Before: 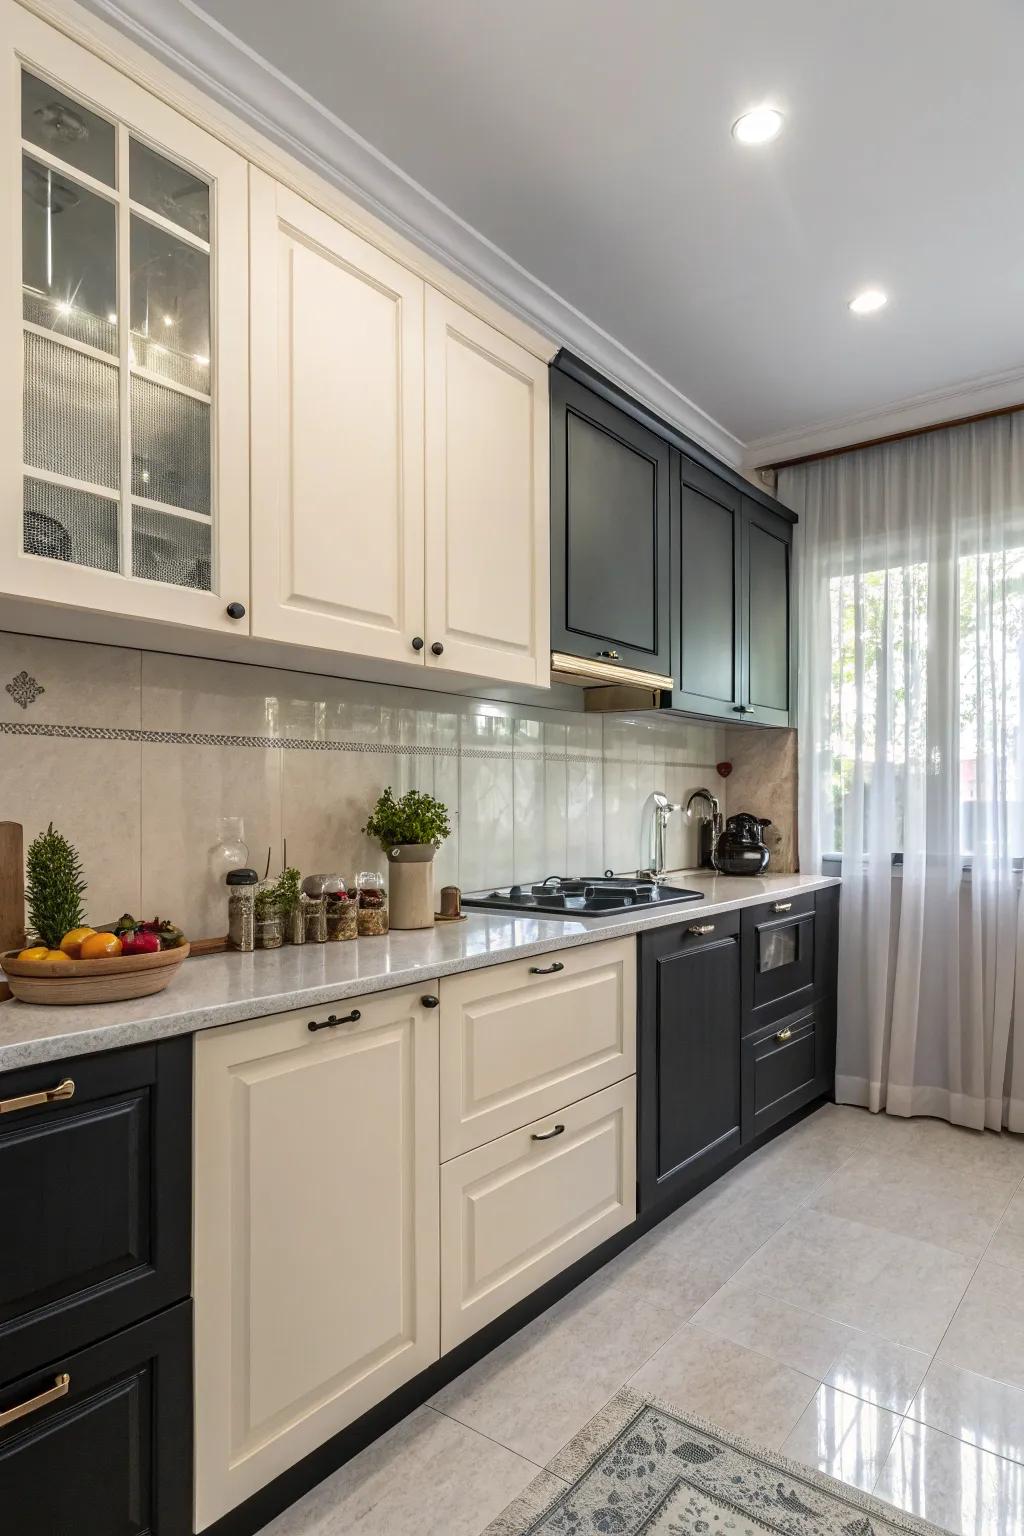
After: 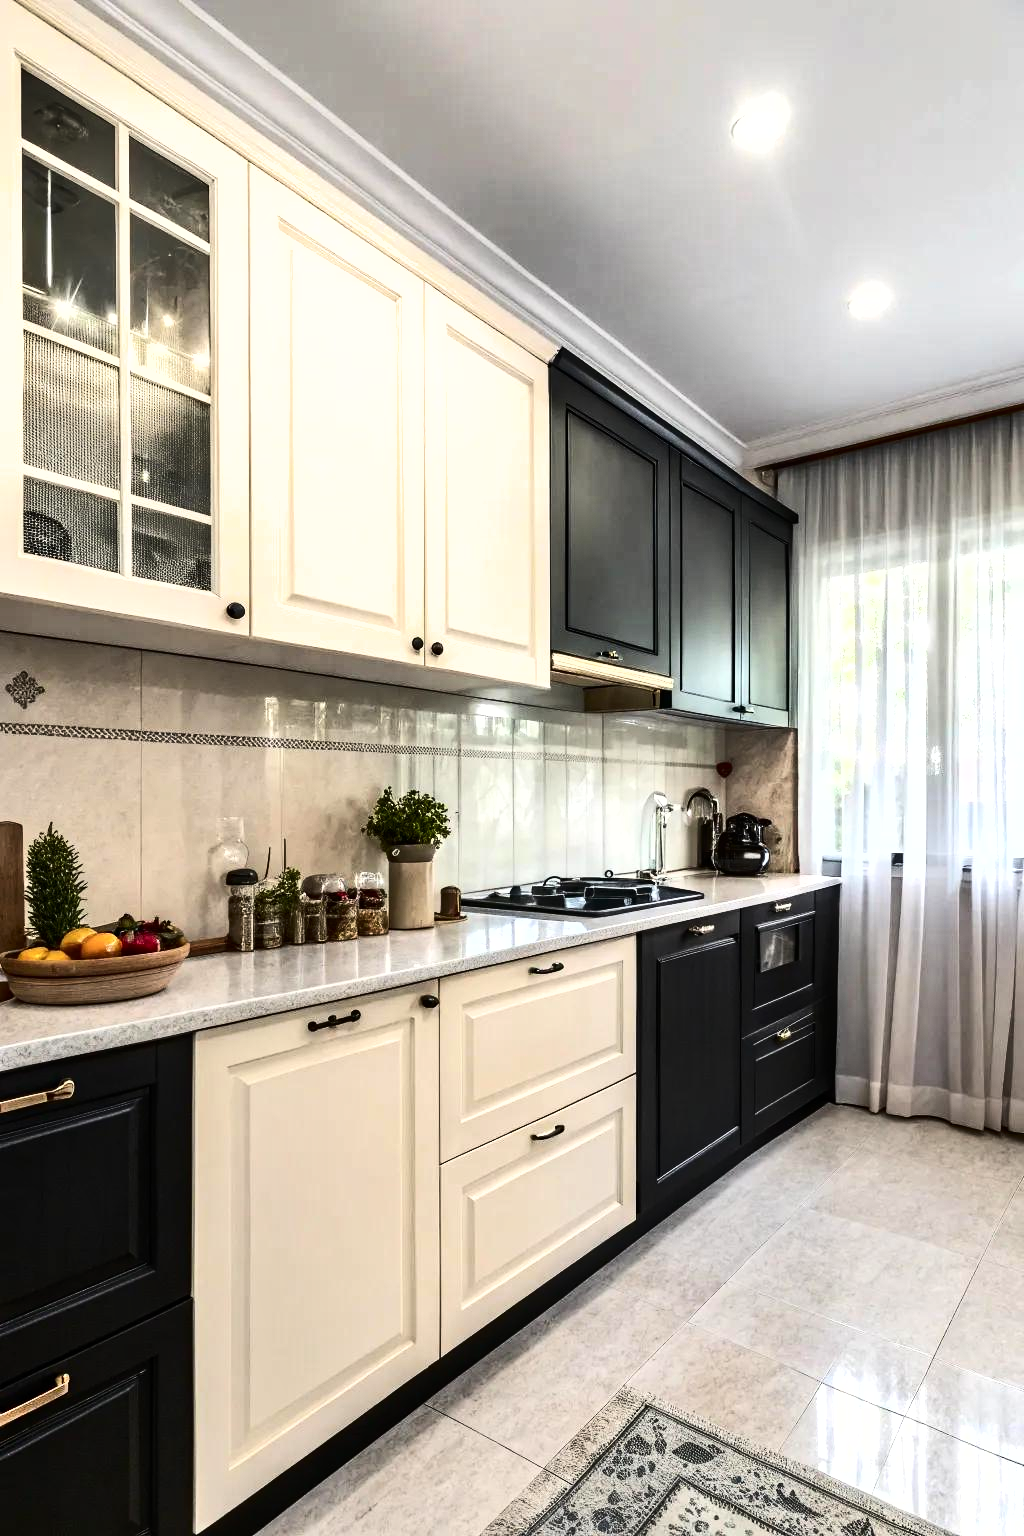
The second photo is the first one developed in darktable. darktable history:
contrast brightness saturation: contrast 0.217
shadows and highlights: low approximation 0.01, soften with gaussian
tone equalizer: -8 EV -0.72 EV, -7 EV -0.703 EV, -6 EV -0.59 EV, -5 EV -0.422 EV, -3 EV 0.372 EV, -2 EV 0.6 EV, -1 EV 0.693 EV, +0 EV 0.745 EV, edges refinement/feathering 500, mask exposure compensation -1.57 EV, preserve details no
